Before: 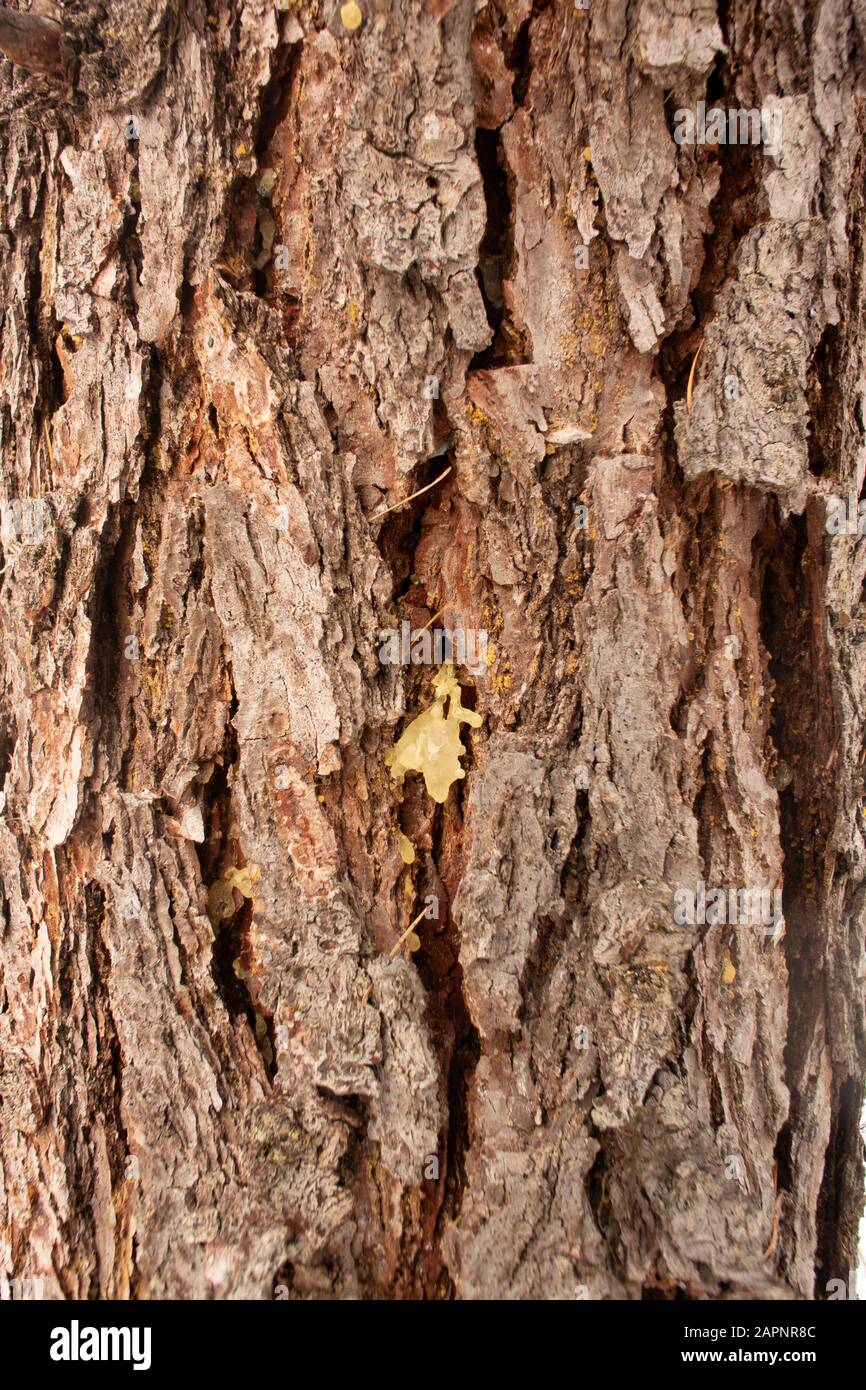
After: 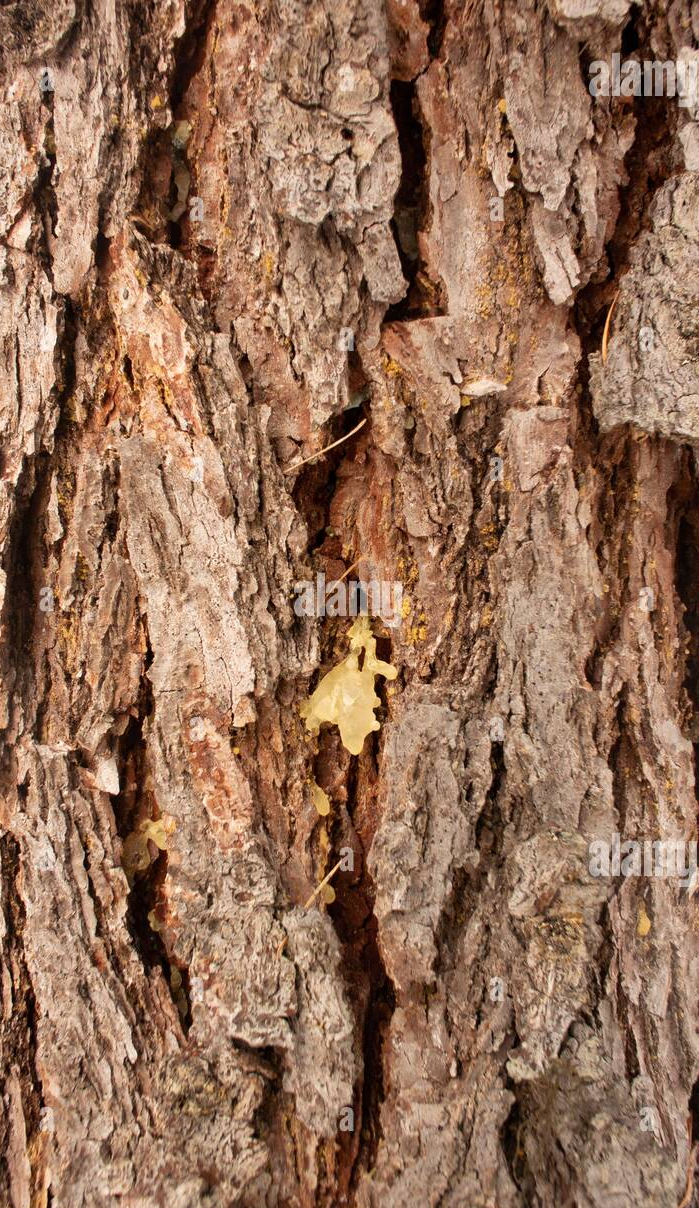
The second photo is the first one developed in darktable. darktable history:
crop: left 9.922%, top 3.507%, right 9.254%, bottom 9.546%
